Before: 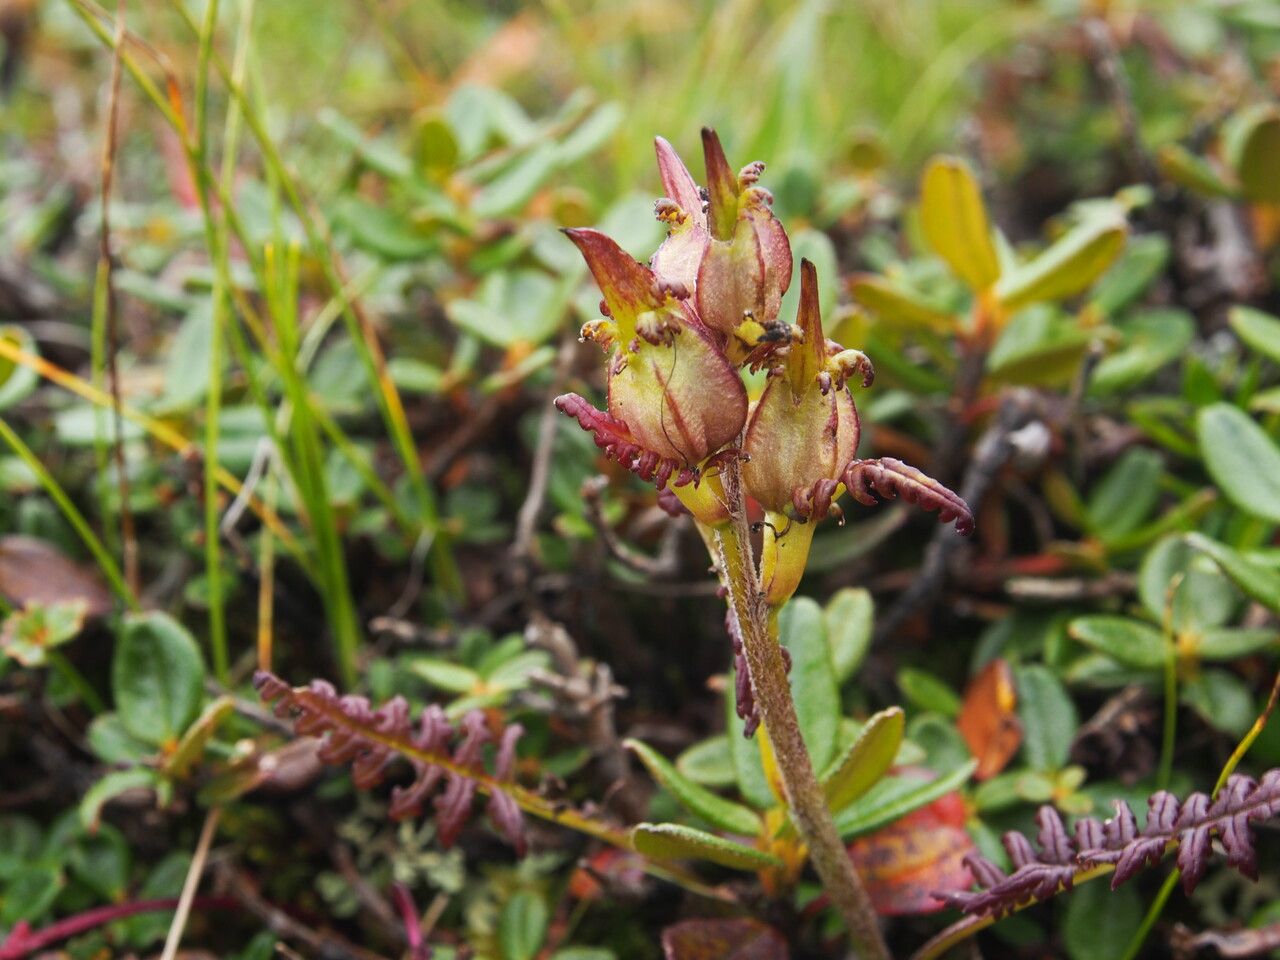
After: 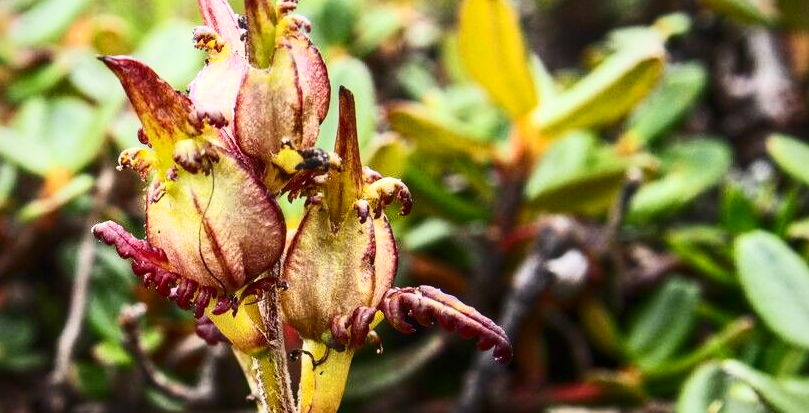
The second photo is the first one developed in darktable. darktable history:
contrast brightness saturation: contrast 0.414, brightness 0.099, saturation 0.207
vignetting: fall-off start 91.28%
local contrast: on, module defaults
crop: left 36.161%, top 17.979%, right 0.622%, bottom 38.954%
